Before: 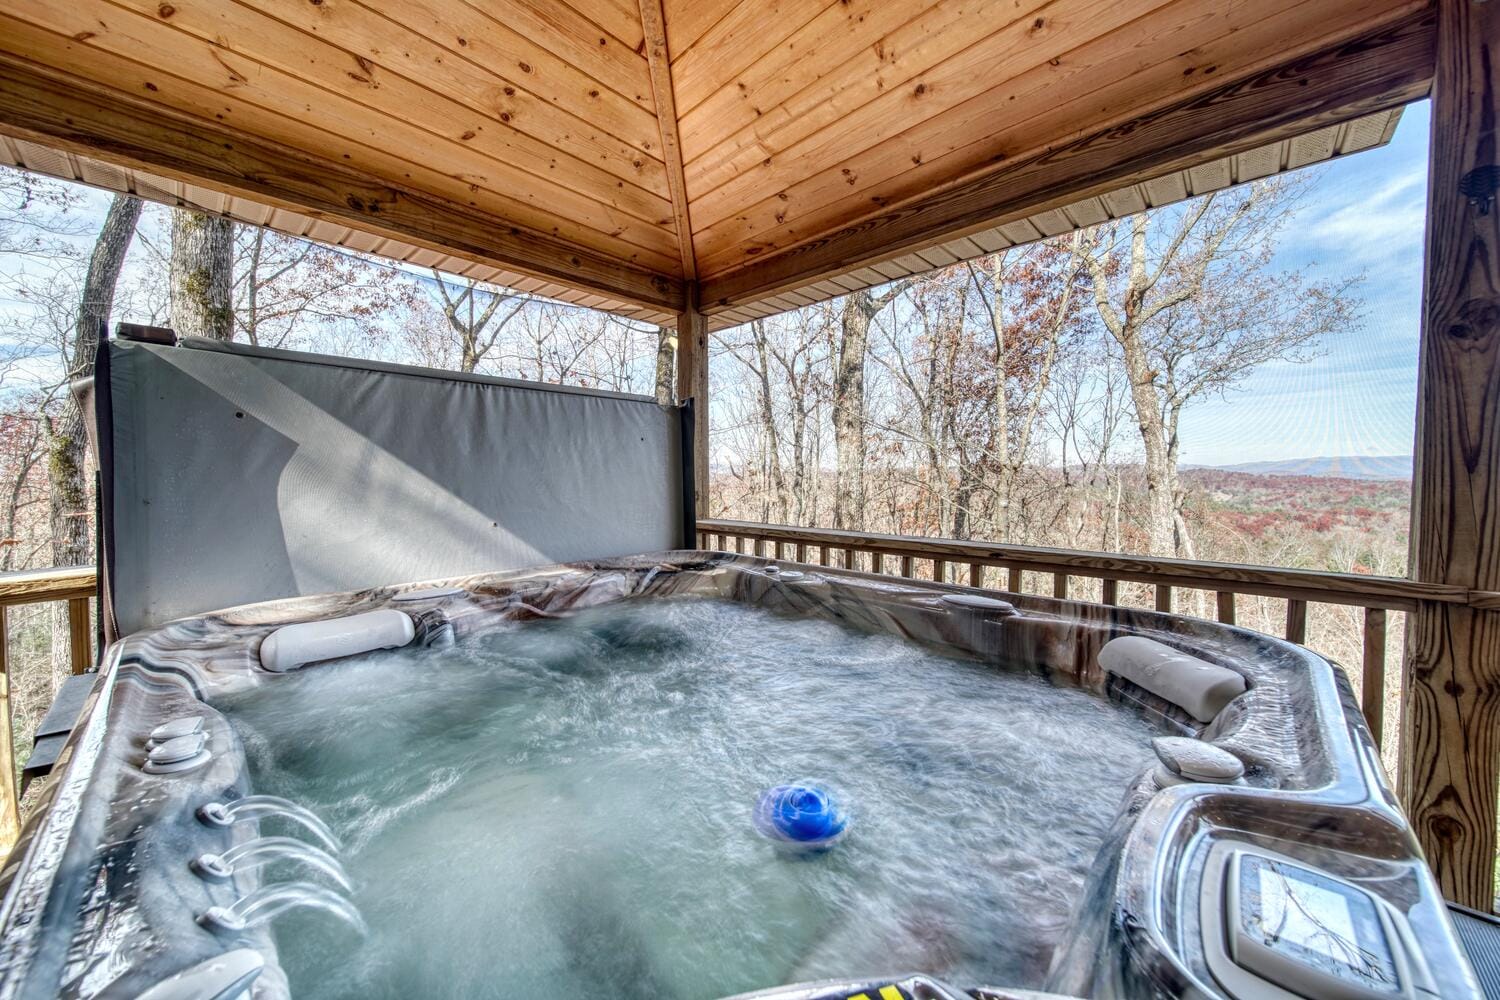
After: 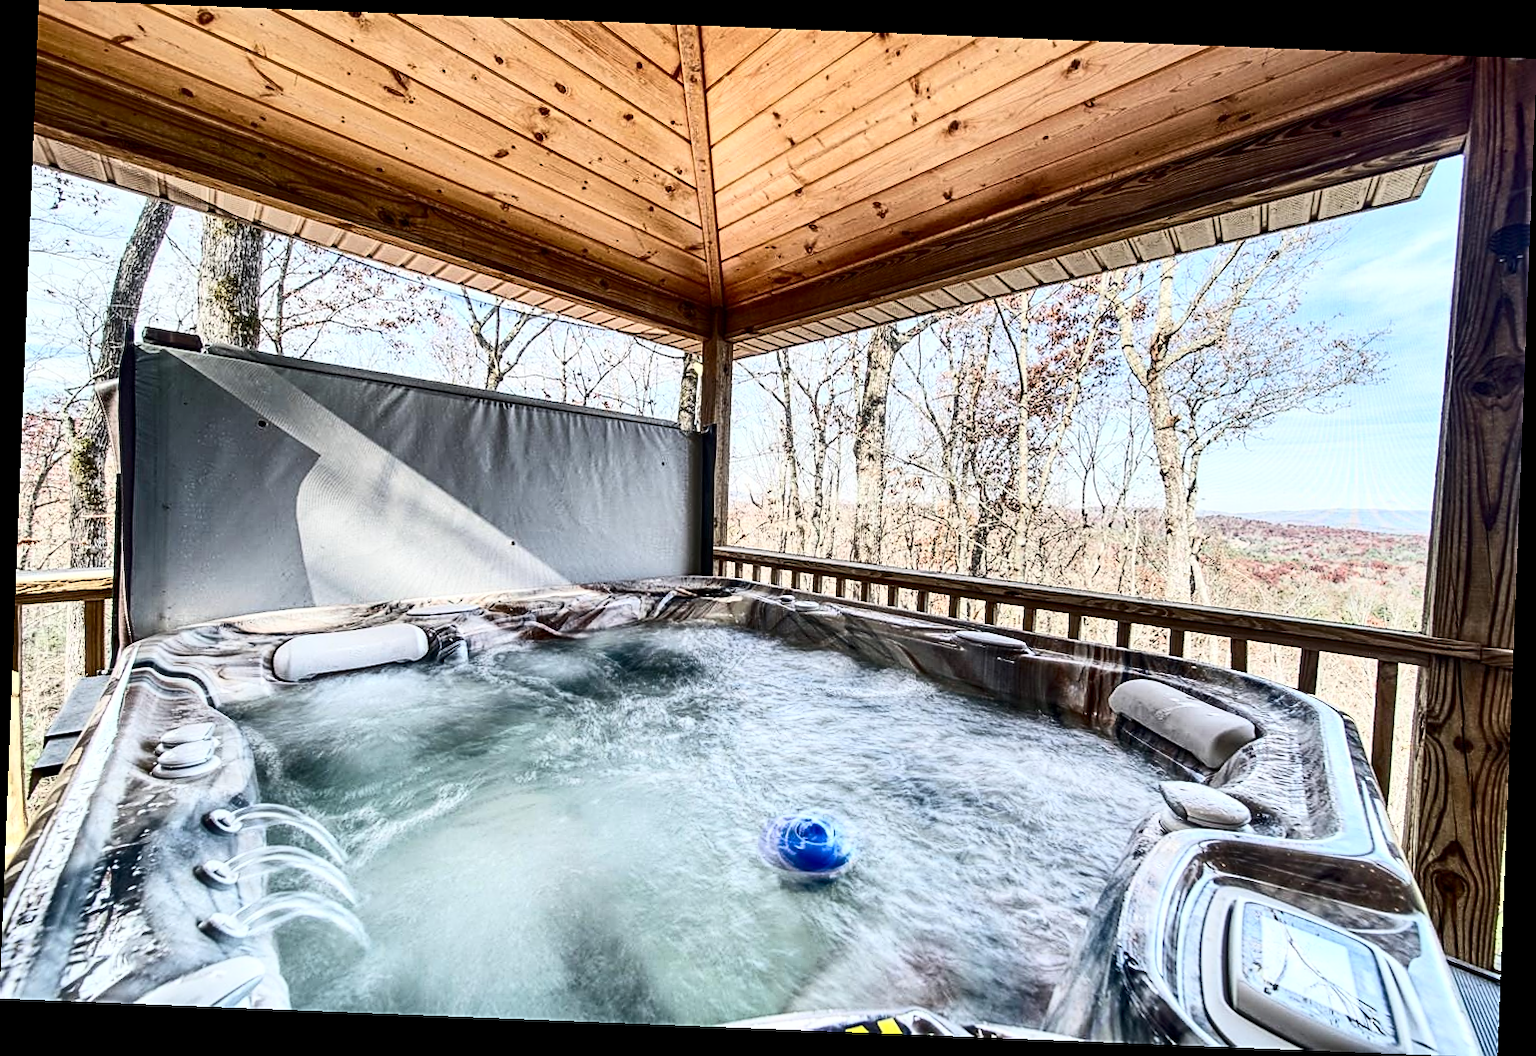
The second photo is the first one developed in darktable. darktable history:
rotate and perspective: rotation 2.27°, automatic cropping off
shadows and highlights: shadows 29.61, highlights -30.47, low approximation 0.01, soften with gaussian
sharpen: on, module defaults
contrast brightness saturation: contrast 0.39, brightness 0.1
